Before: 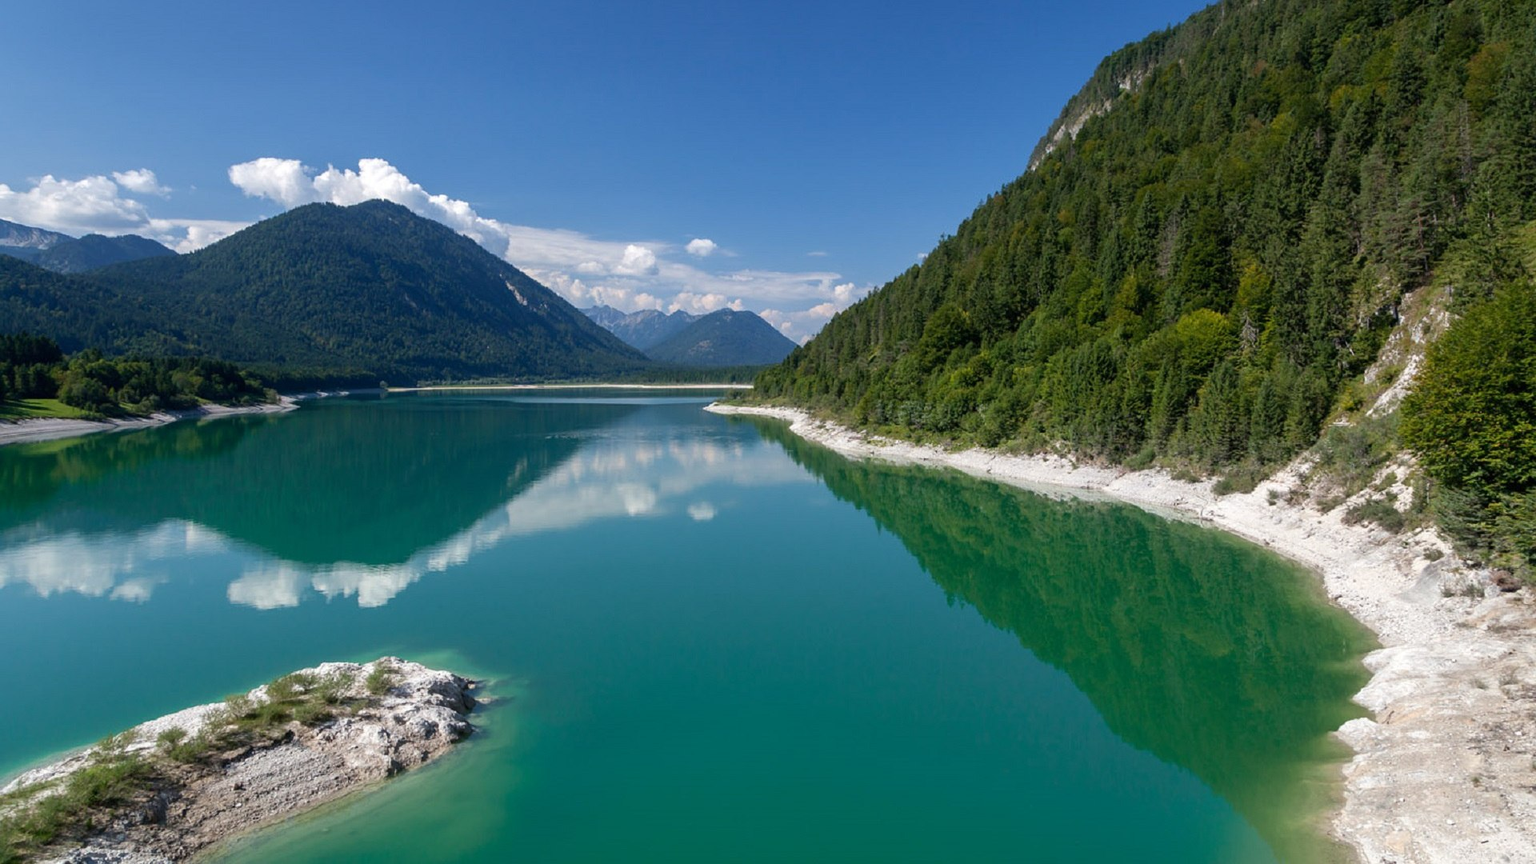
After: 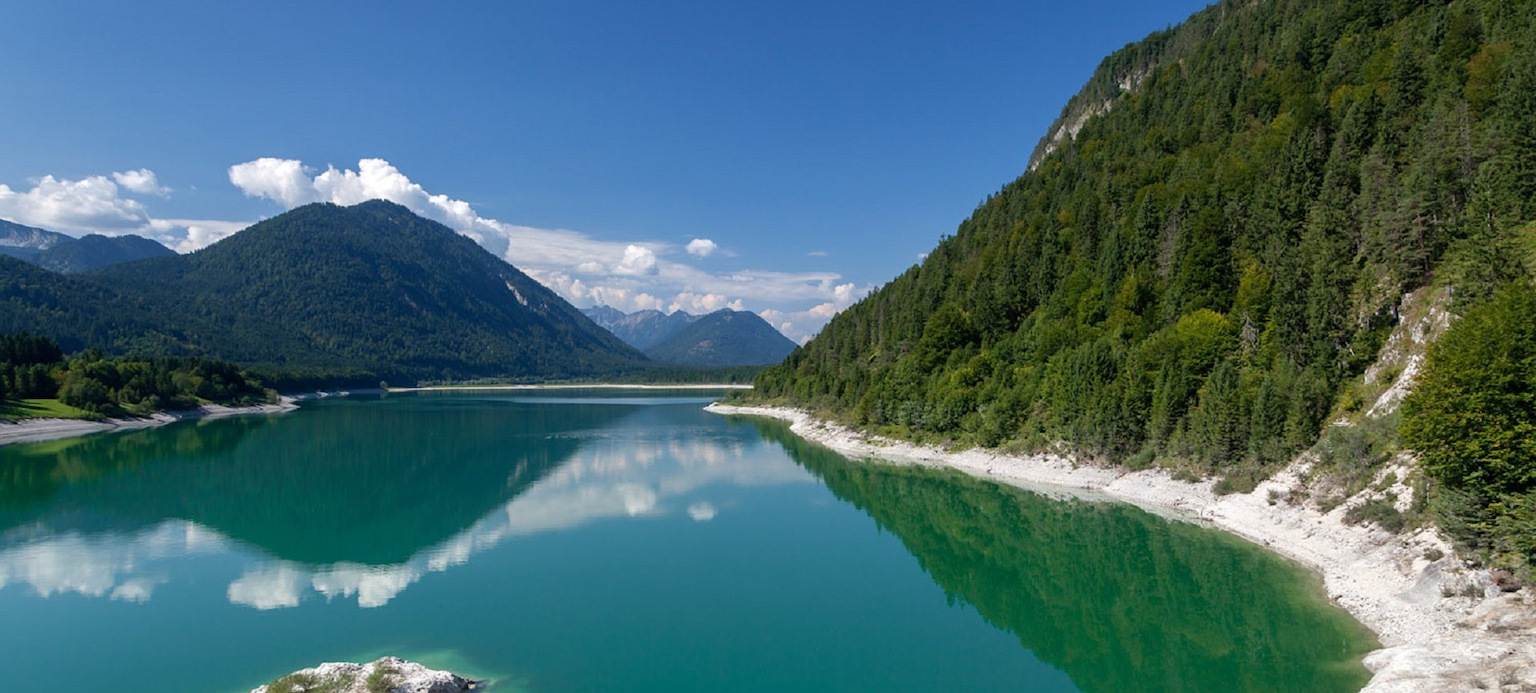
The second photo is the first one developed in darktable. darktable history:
shadows and highlights: shadows 5, soften with gaussian
crop: bottom 19.644%
